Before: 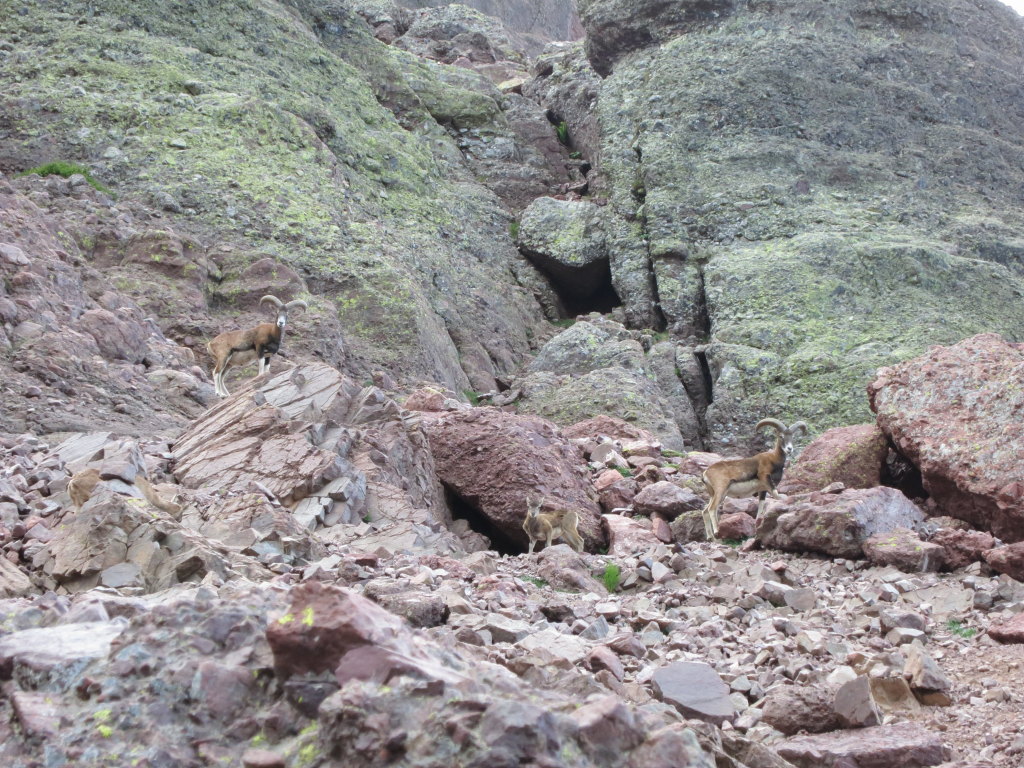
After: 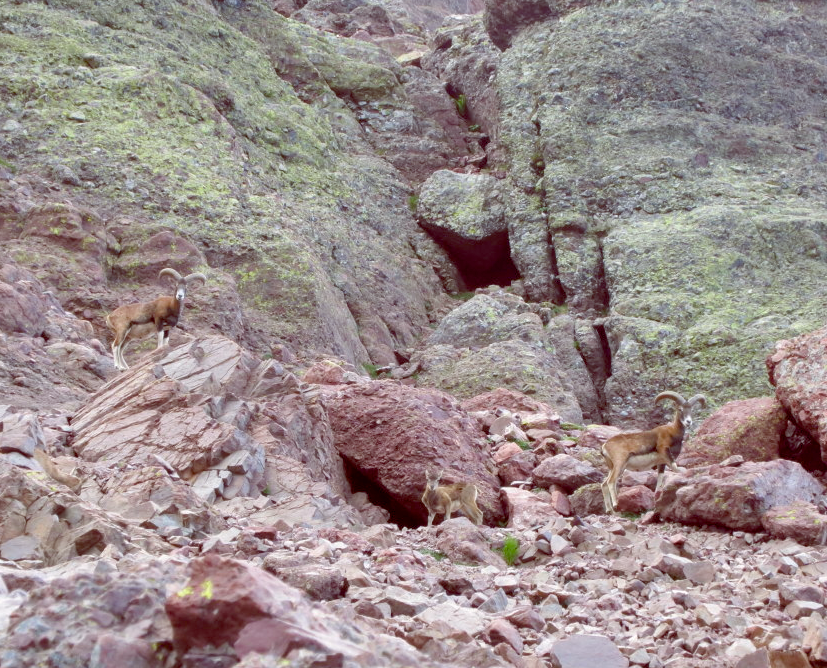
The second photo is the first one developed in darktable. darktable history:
crop: left 9.934%, top 3.556%, right 9.303%, bottom 9.402%
color balance rgb: global offset › luminance -0.212%, global offset › chroma 0.266%, perceptual saturation grading › global saturation 27.614%, perceptual saturation grading › highlights -25.155%, perceptual saturation grading › shadows 24.564%, global vibrance 0.361%
